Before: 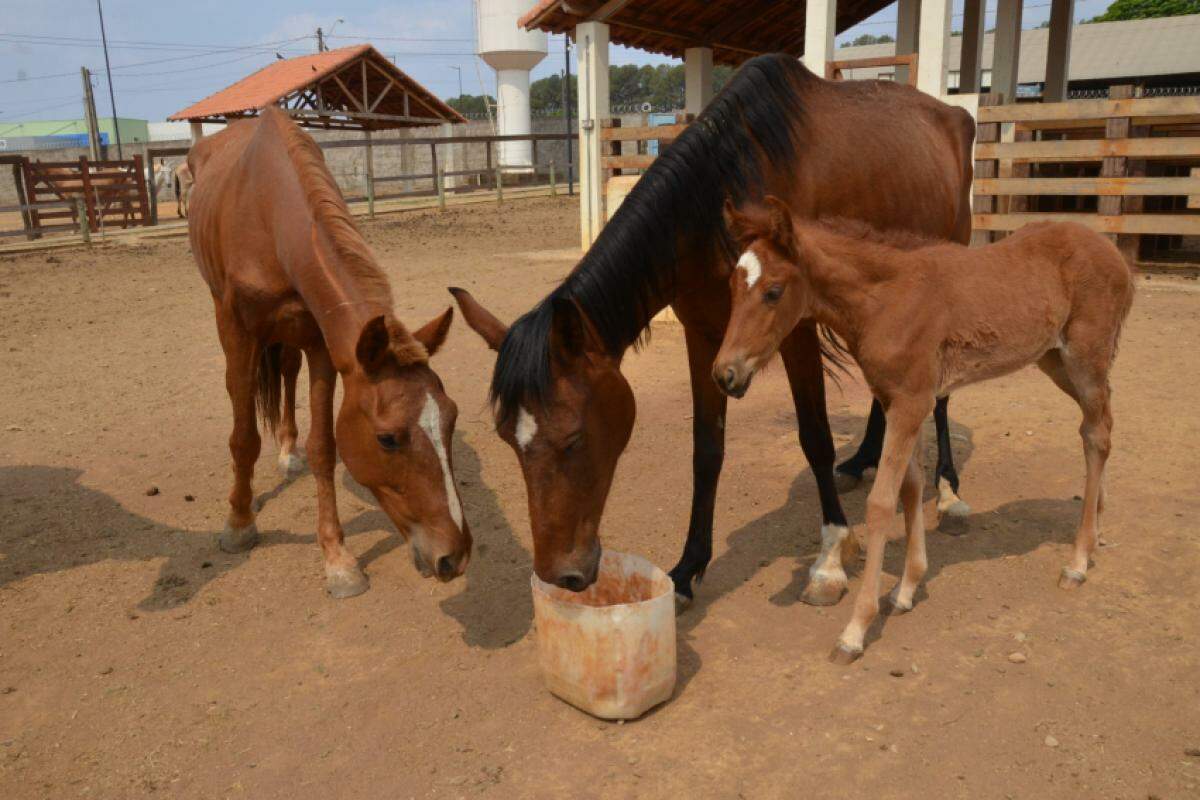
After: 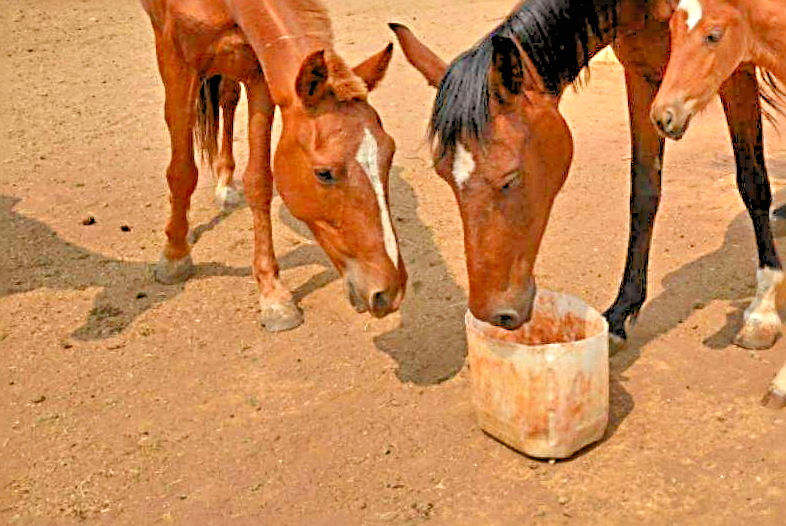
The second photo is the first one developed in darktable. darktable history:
local contrast: mode bilateral grid, contrast 99, coarseness 100, detail 90%, midtone range 0.2
tone equalizer: -7 EV 0.158 EV, -6 EV 0.63 EV, -5 EV 1.18 EV, -4 EV 1.35 EV, -3 EV 1.15 EV, -2 EV 0.6 EV, -1 EV 0.158 EV
sharpen: radius 3.739, amount 0.923
levels: levels [0.072, 0.414, 0.976]
crop and rotate: angle -1.21°, left 3.795%, top 32.145%, right 28.574%
exposure: black level correction 0, exposure 0.5 EV, compensate highlight preservation false
shadows and highlights: radius 118.14, shadows 41.69, highlights -62.04, soften with gaussian
